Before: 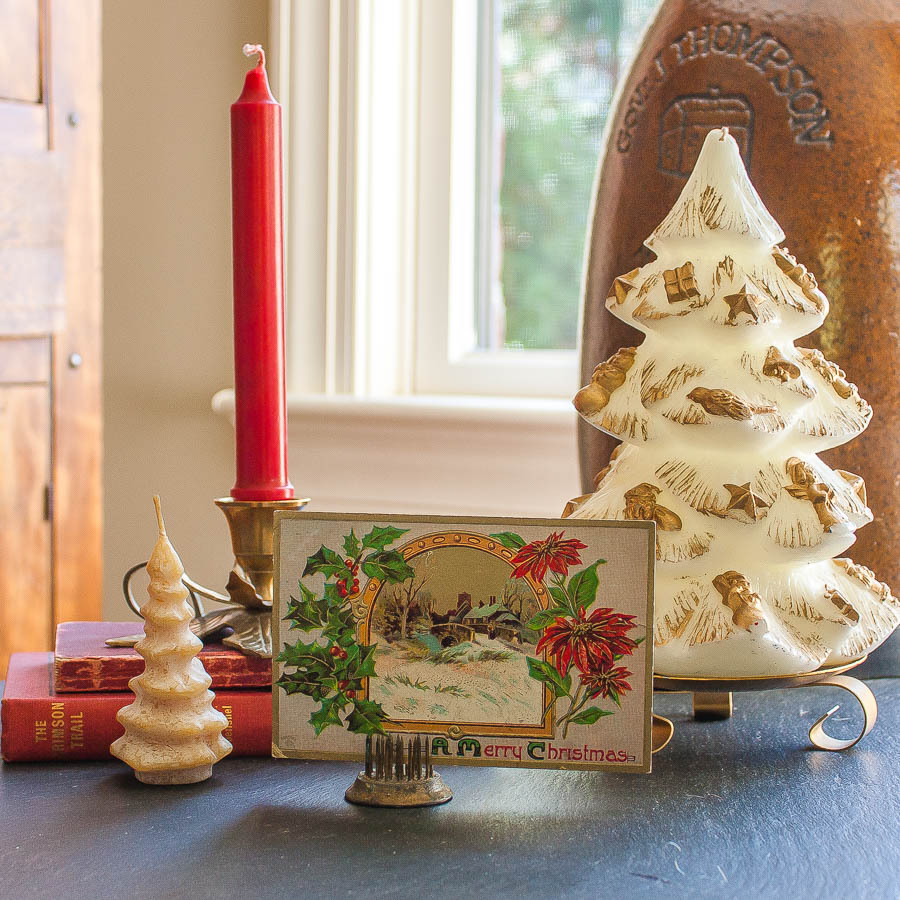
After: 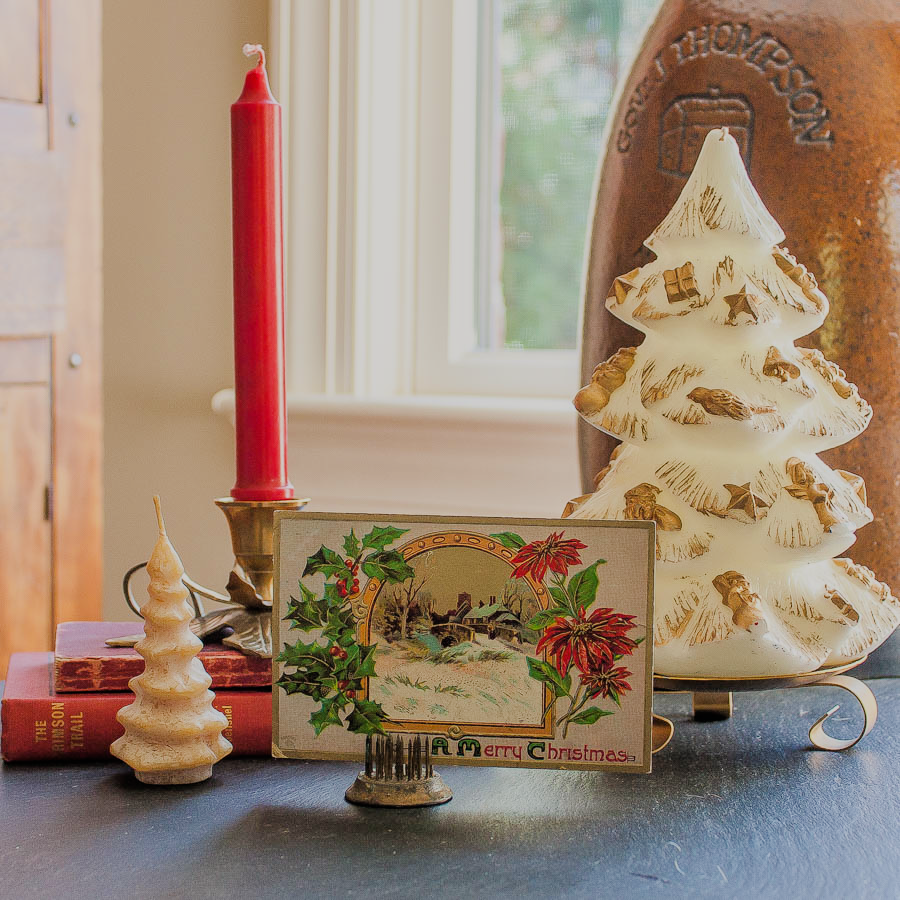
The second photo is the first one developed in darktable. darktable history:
white balance: red 1.009, blue 0.985
filmic rgb: black relative exposure -7.15 EV, white relative exposure 5.36 EV, hardness 3.02
